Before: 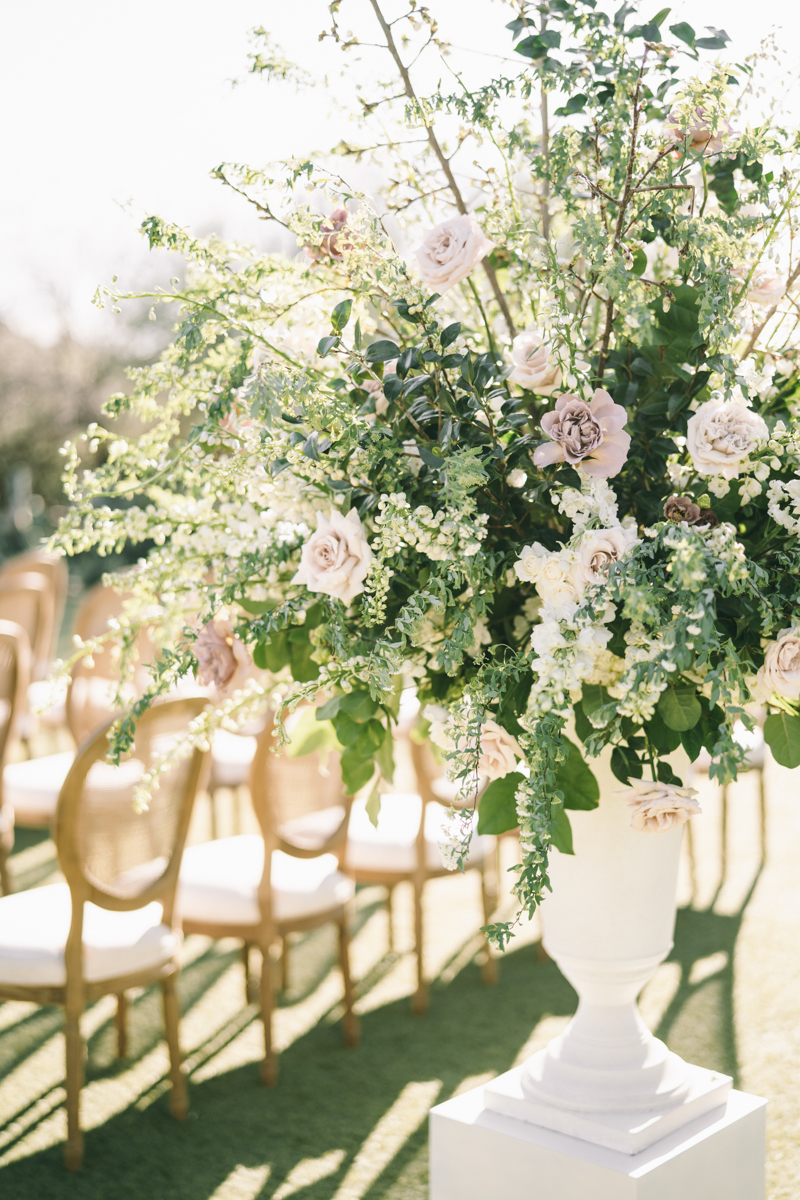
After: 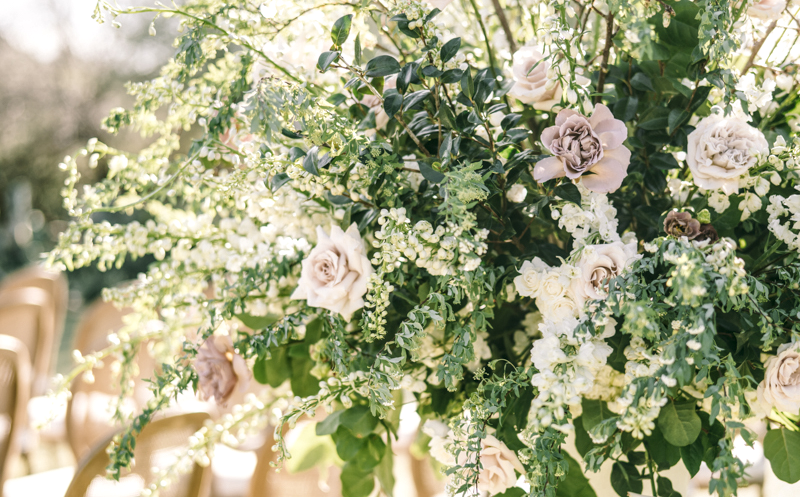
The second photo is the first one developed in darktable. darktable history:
crop and rotate: top 23.758%, bottom 34.809%
local contrast: highlights 35%, detail 135%
